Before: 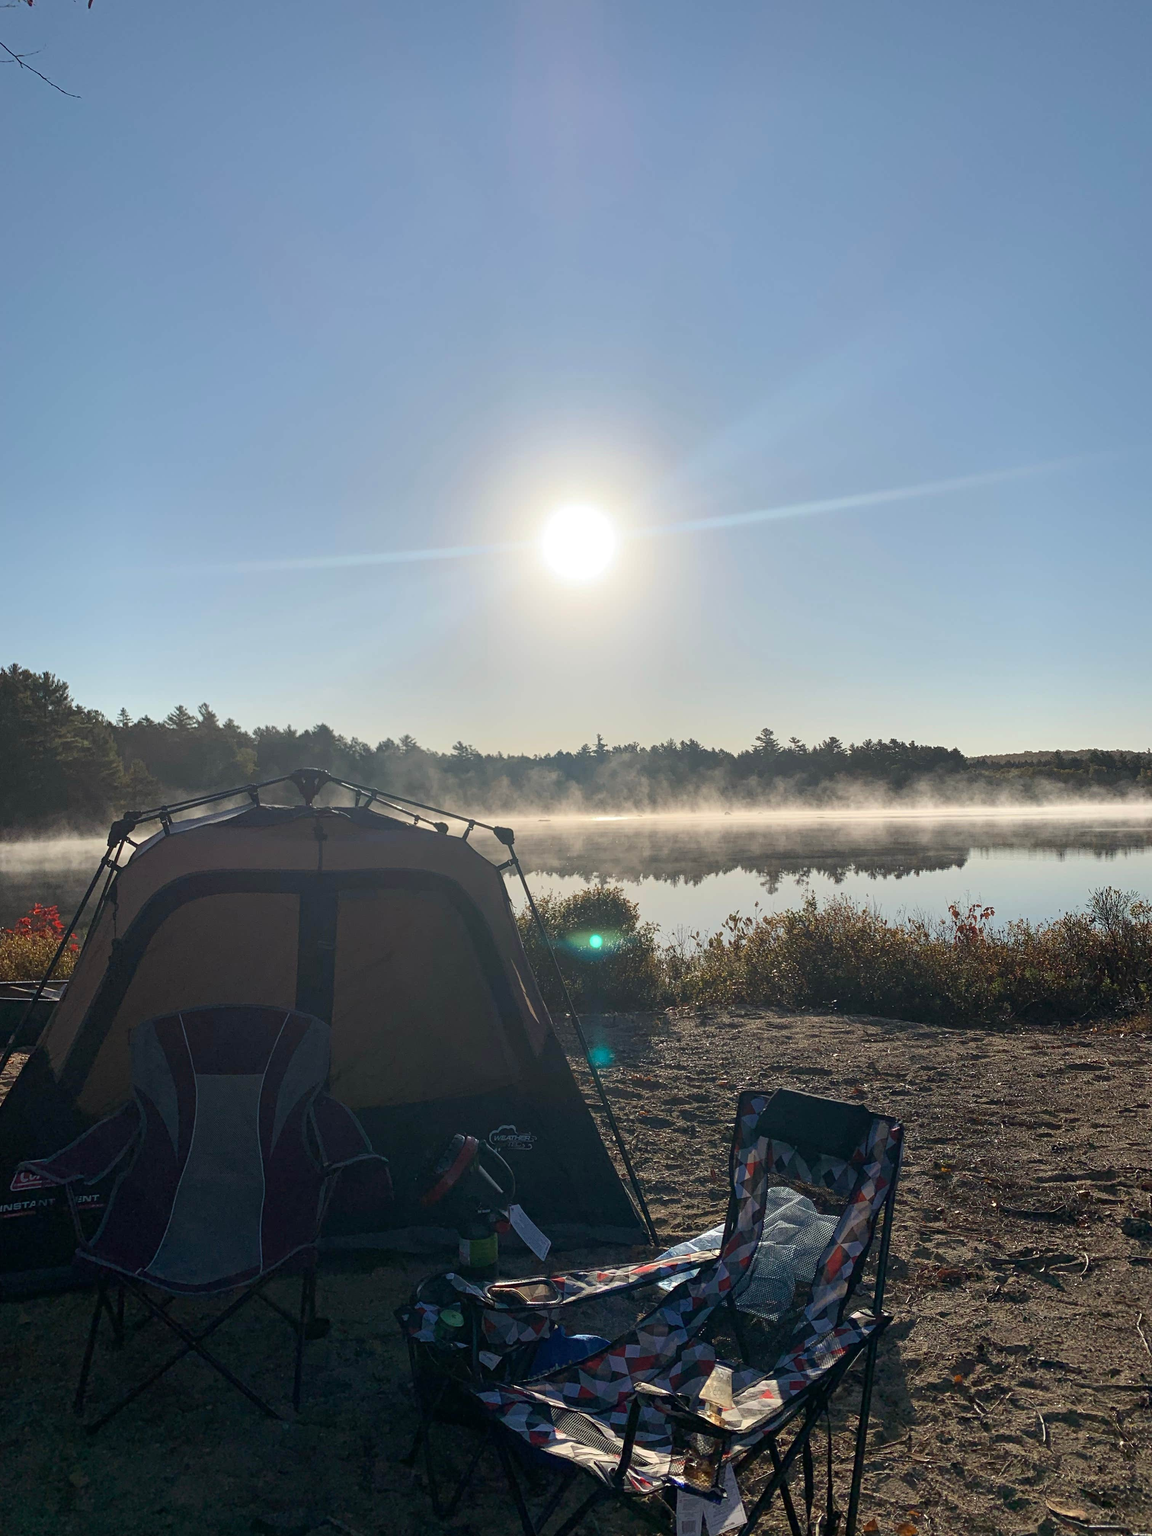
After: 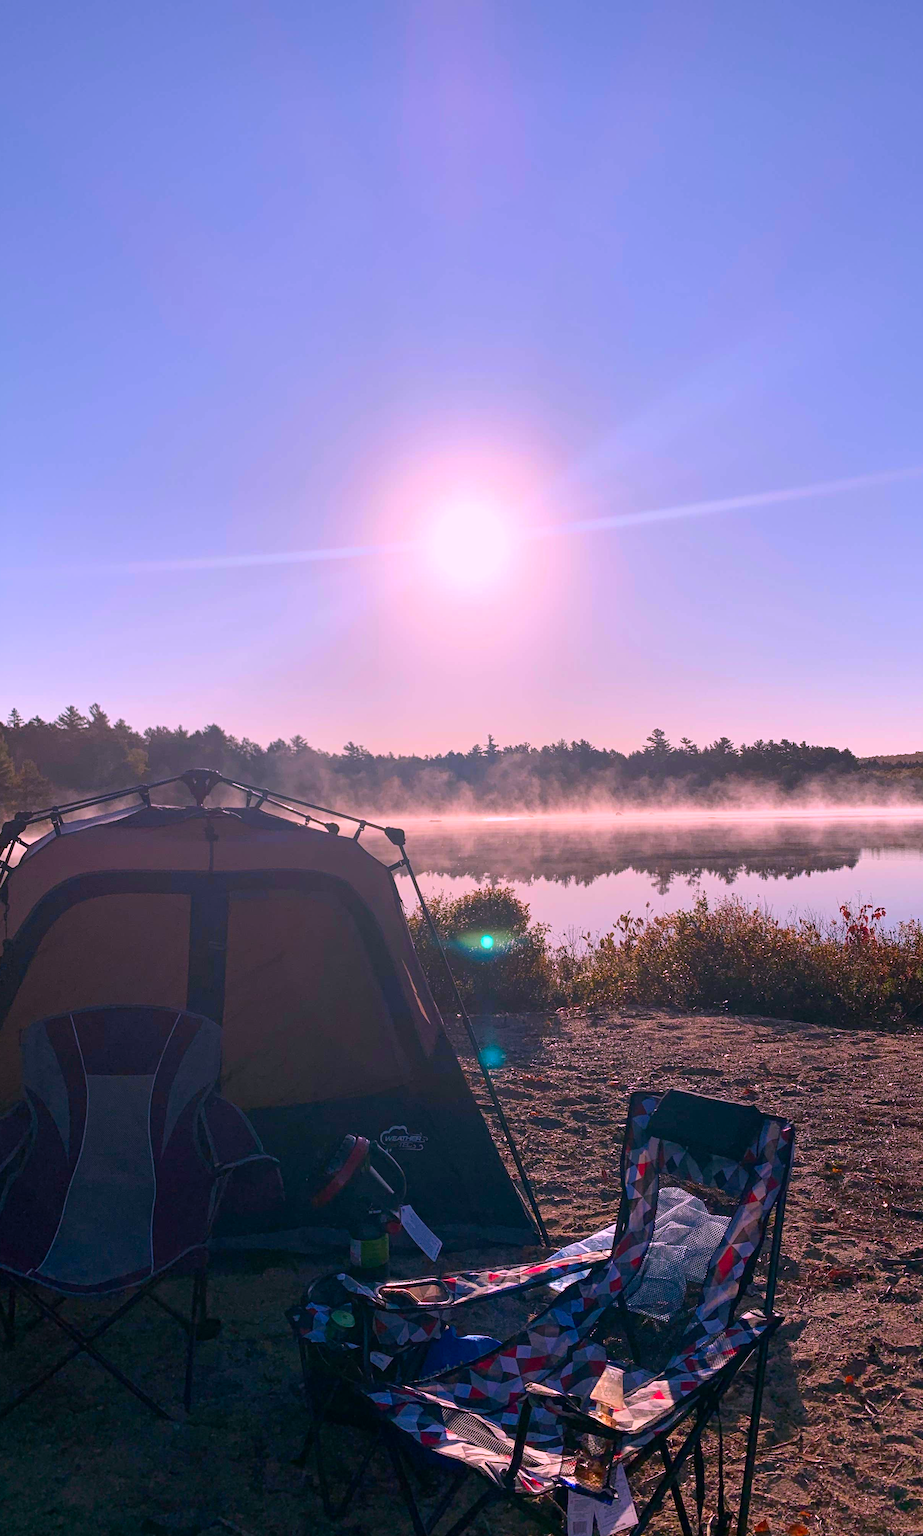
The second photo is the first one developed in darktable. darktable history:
crop and rotate: left 9.508%, right 10.301%
color correction: highlights a* 18.93, highlights b* -11.57, saturation 1.63
